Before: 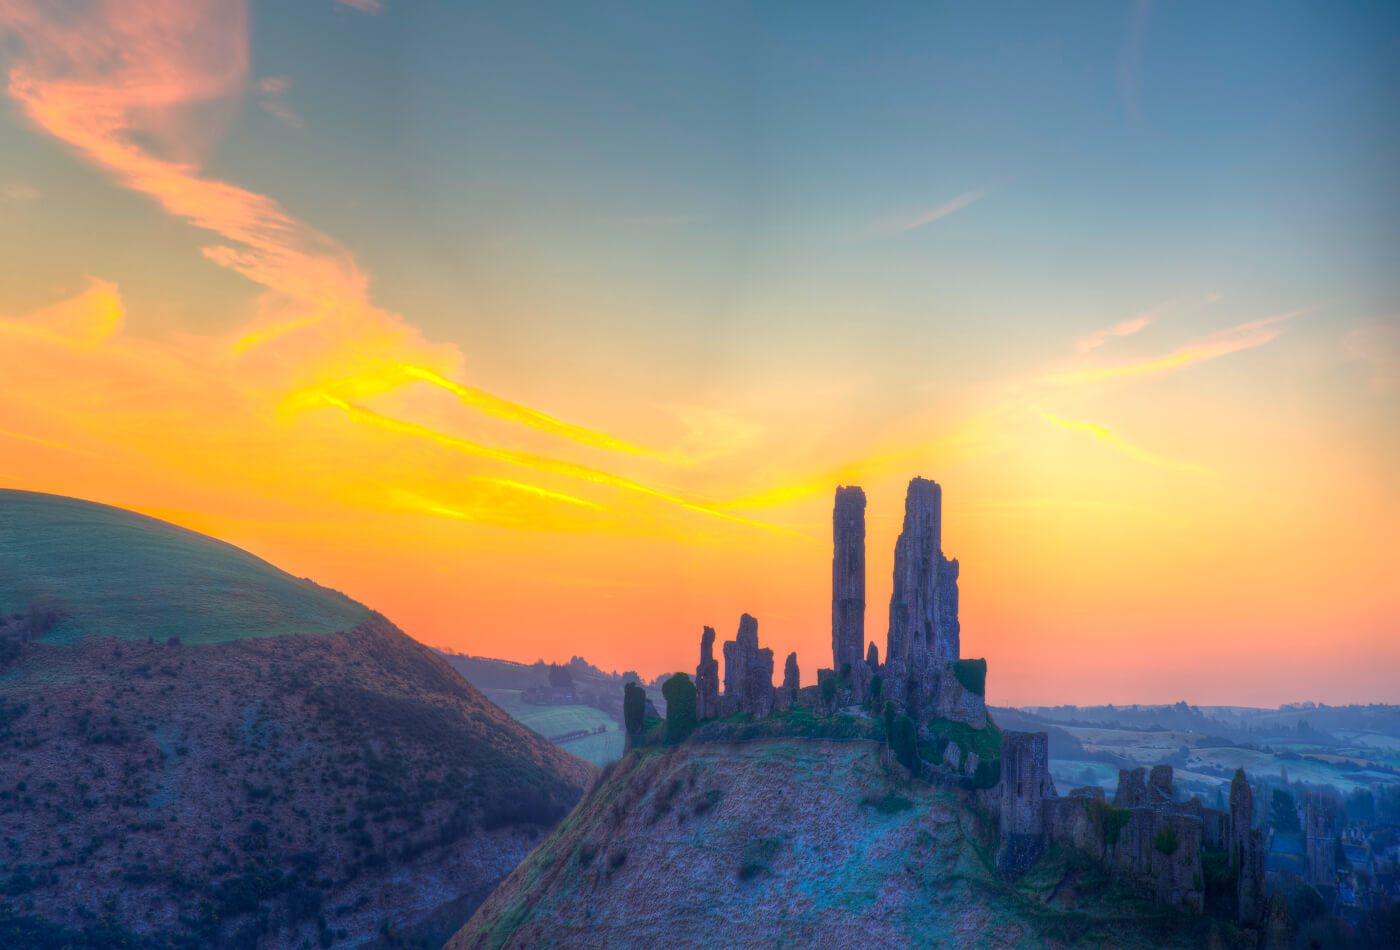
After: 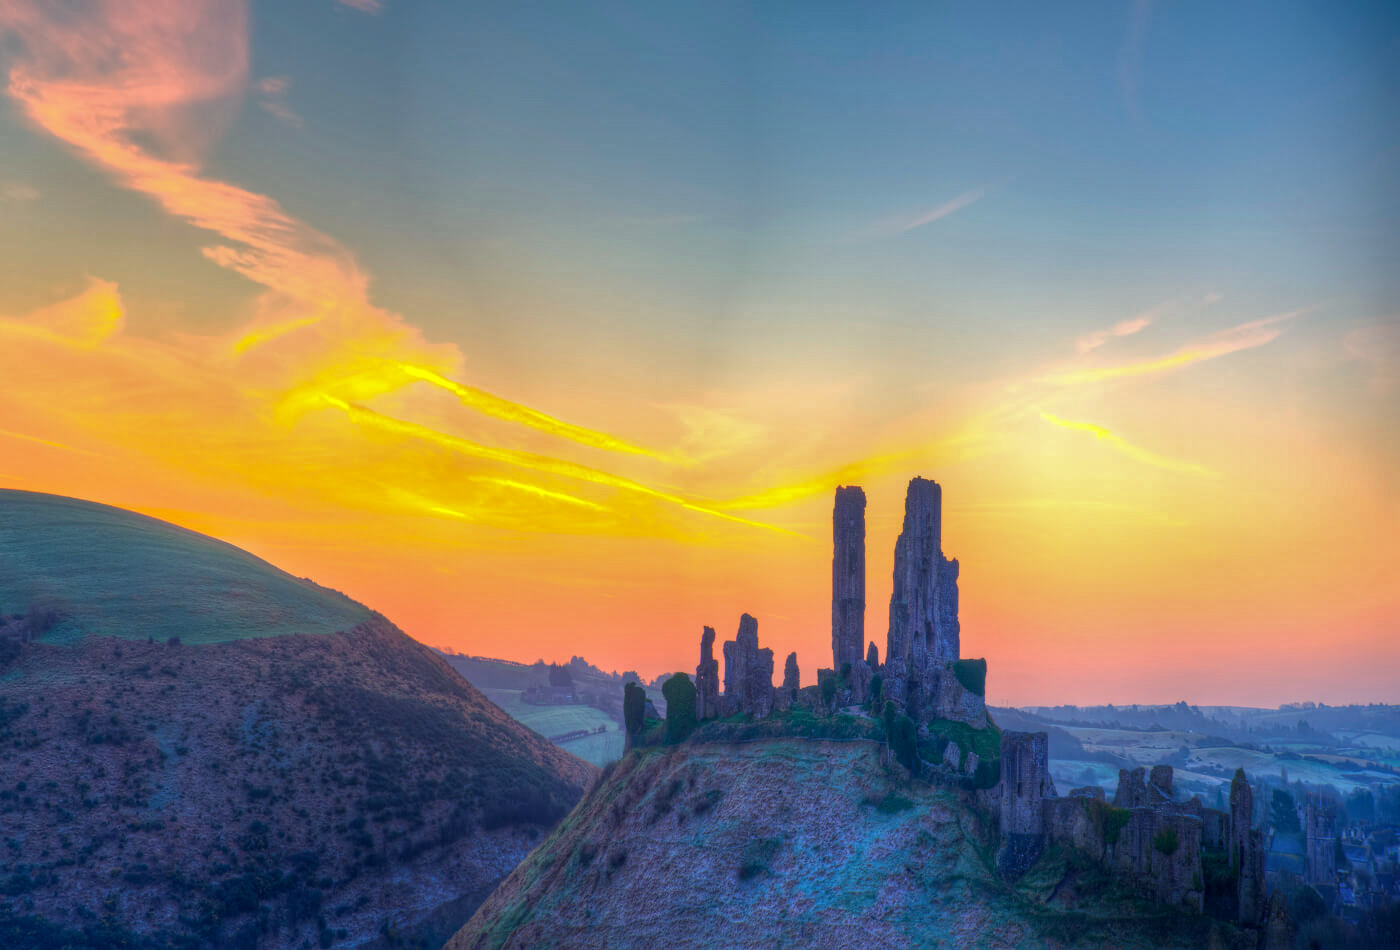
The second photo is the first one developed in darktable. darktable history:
shadows and highlights: shadows 5, soften with gaussian
contrast equalizer: y [[0.5, 0.5, 0.468, 0.5, 0.5, 0.5], [0.5 ×6], [0.5 ×6], [0 ×6], [0 ×6]]
white balance: red 0.974, blue 1.044
local contrast: on, module defaults
